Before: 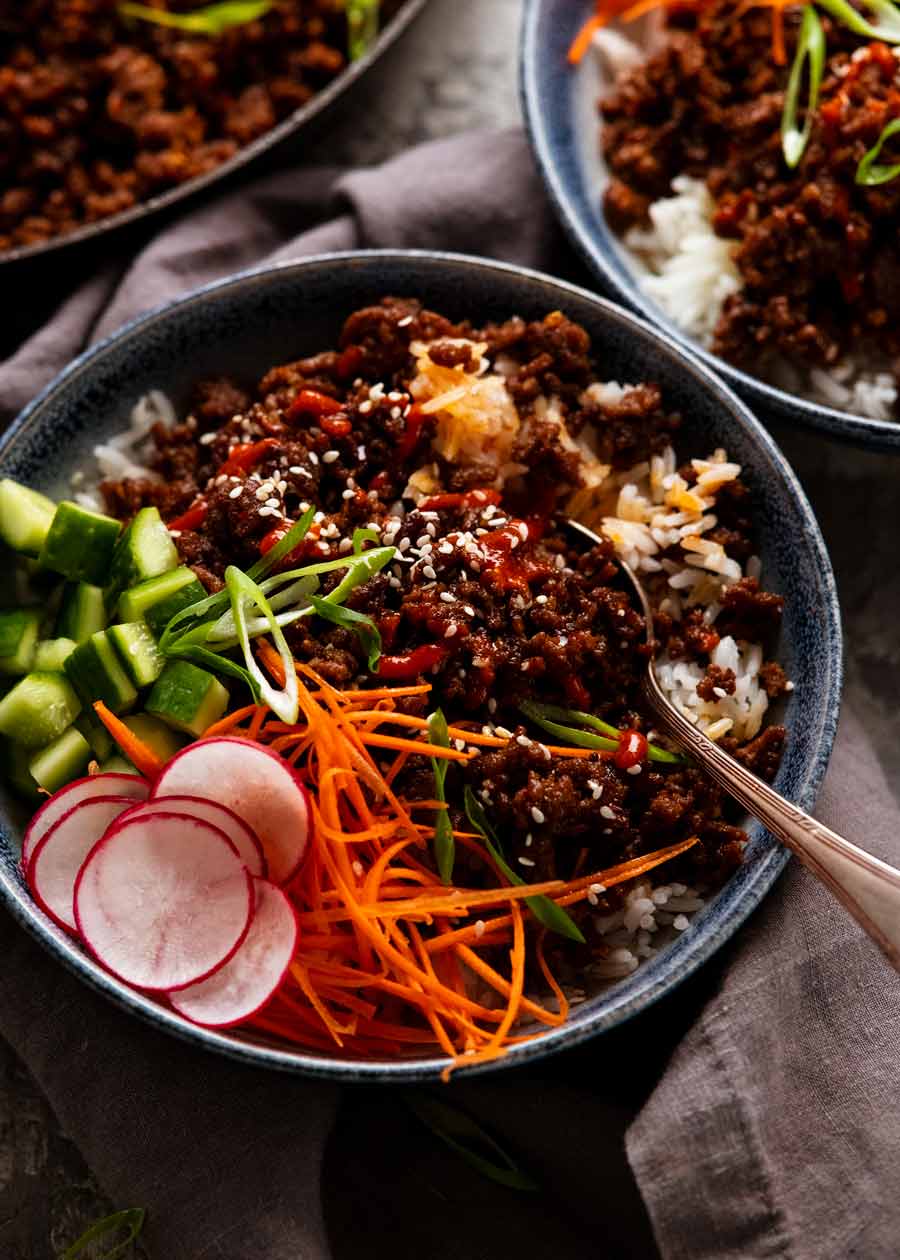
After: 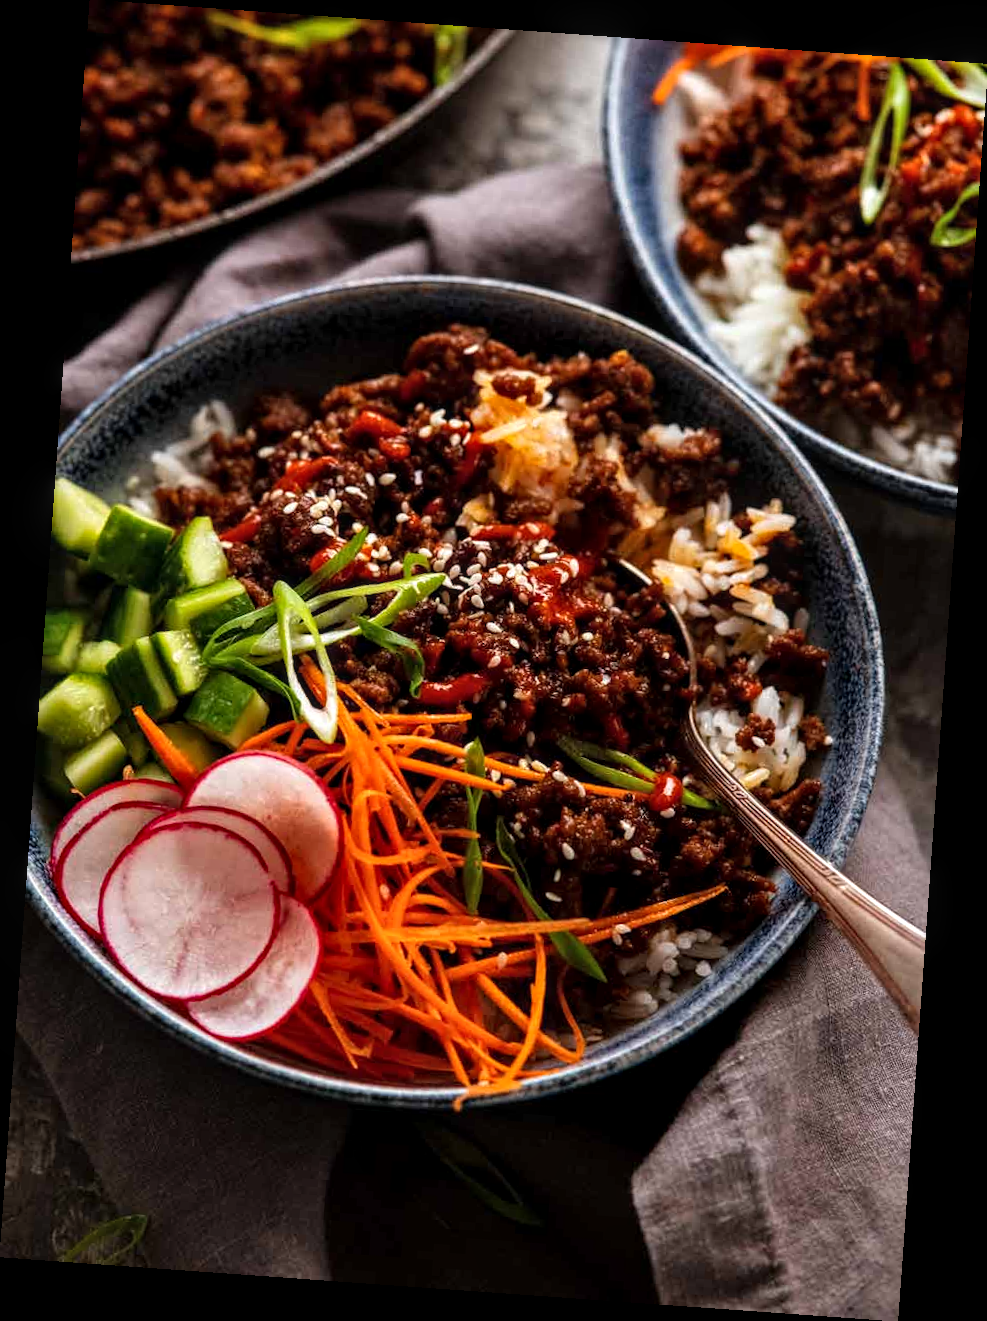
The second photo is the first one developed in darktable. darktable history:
rotate and perspective: rotation 4.1°, automatic cropping off
local contrast: on, module defaults
levels: levels [0, 0.476, 0.951]
